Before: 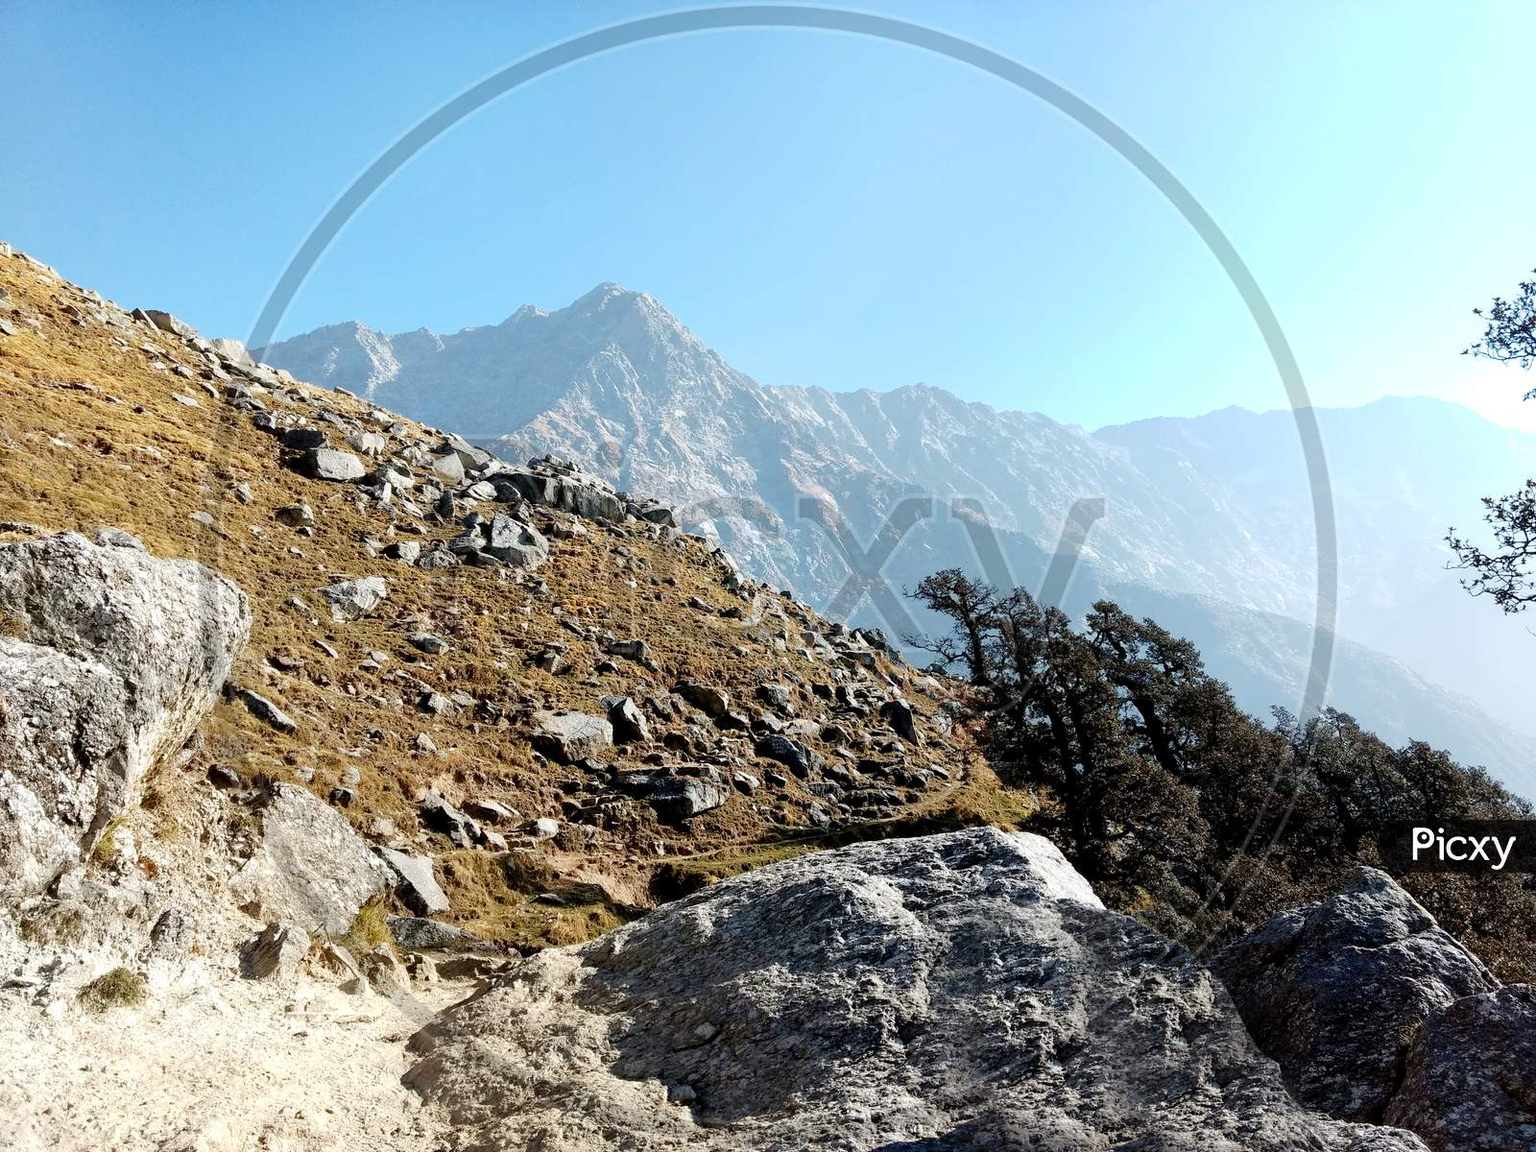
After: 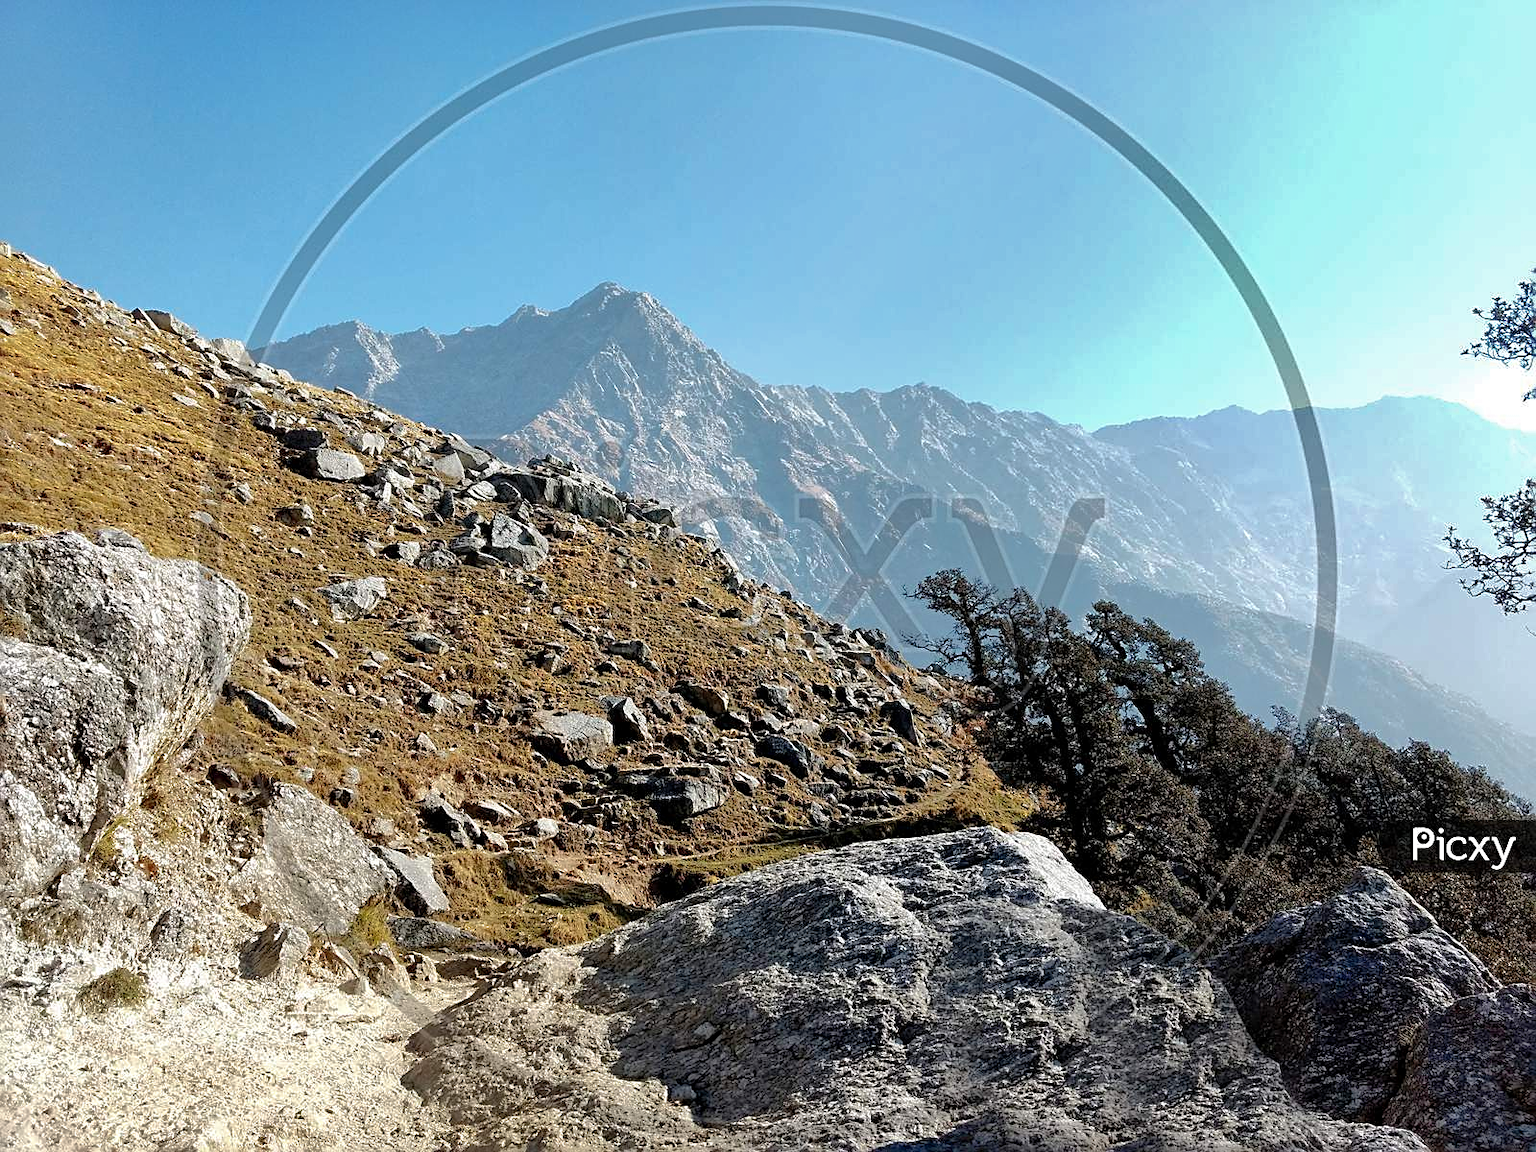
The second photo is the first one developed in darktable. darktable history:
sharpen: amount 0.49
shadows and highlights: shadows 39.24, highlights -59.87
